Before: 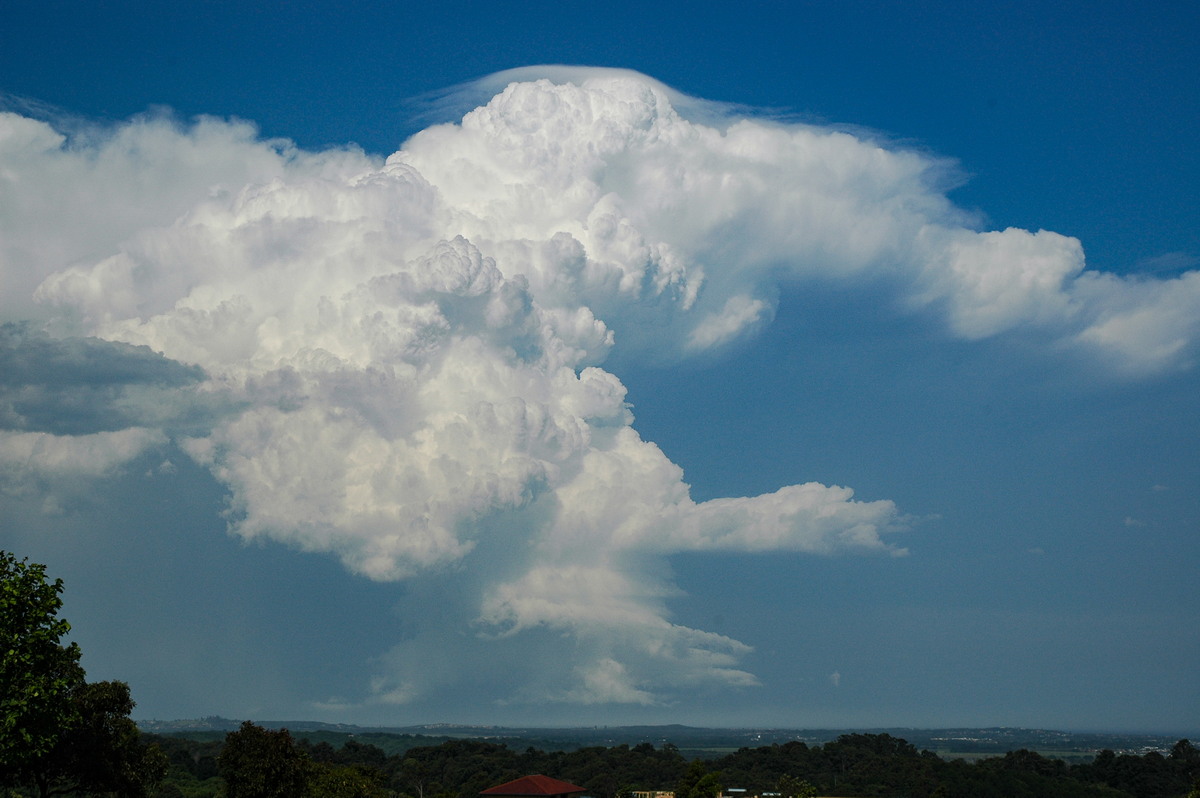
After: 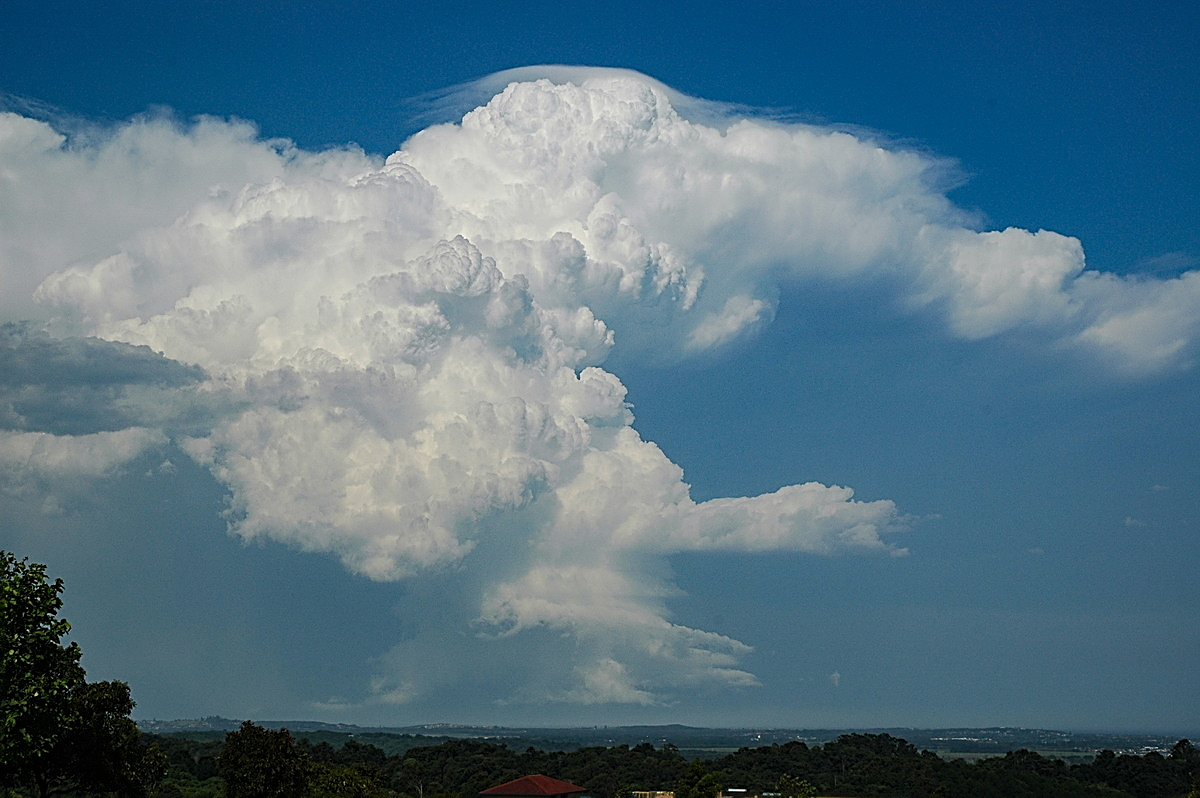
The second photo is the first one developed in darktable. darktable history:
exposure: exposure -0.041 EV, compensate highlight preservation false
sharpen: amount 1.01
